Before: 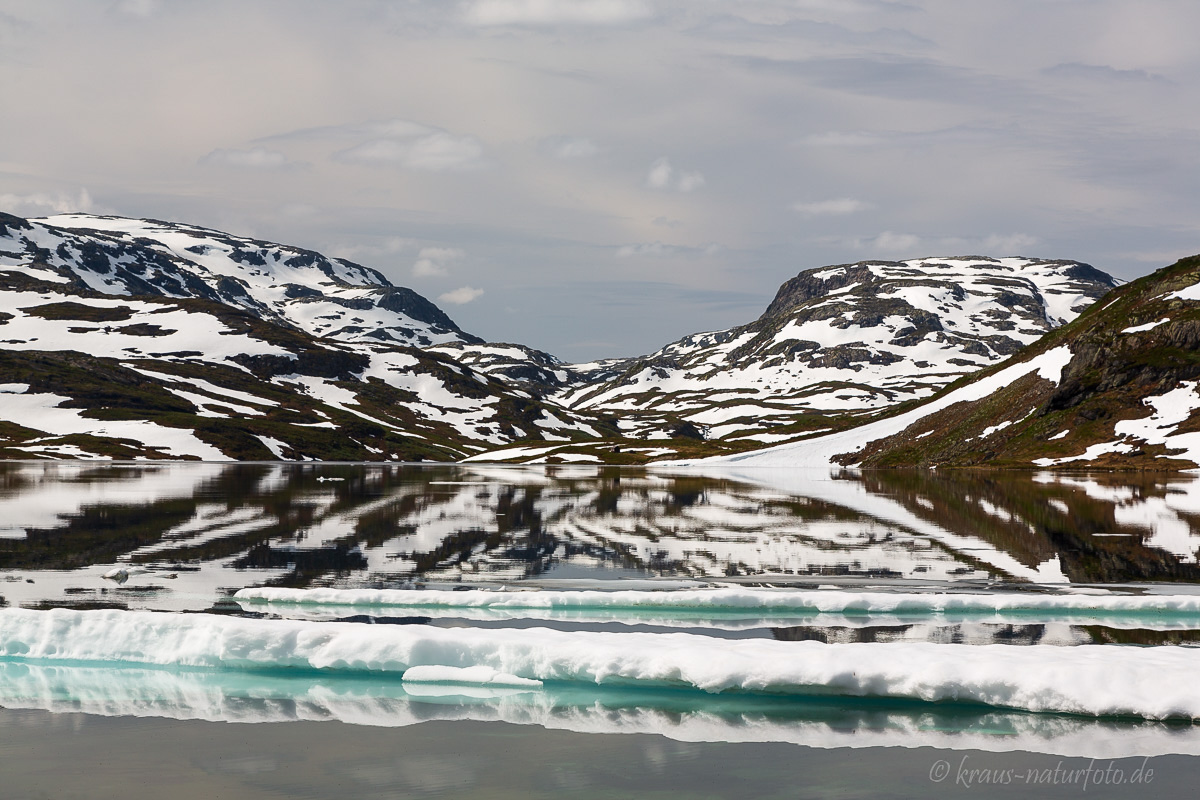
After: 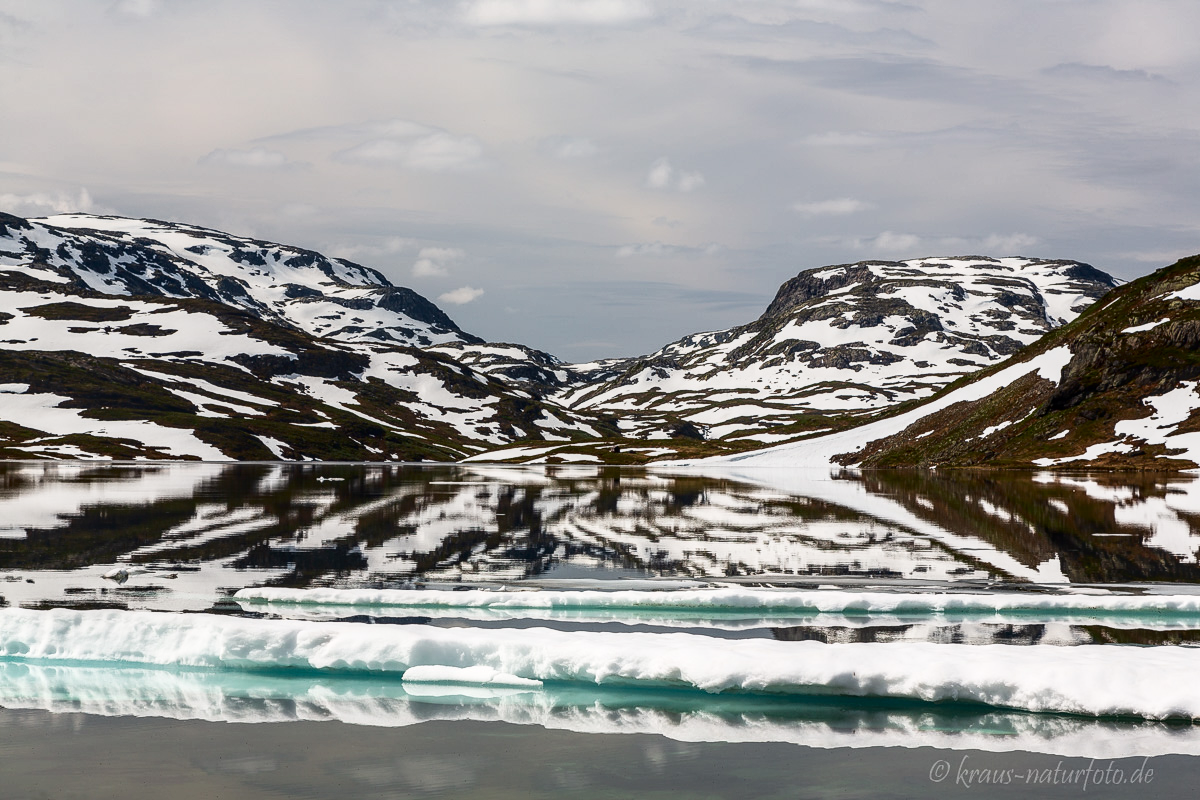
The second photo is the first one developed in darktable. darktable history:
shadows and highlights: shadows -63.17, white point adjustment -5.08, highlights 60.58
local contrast: on, module defaults
